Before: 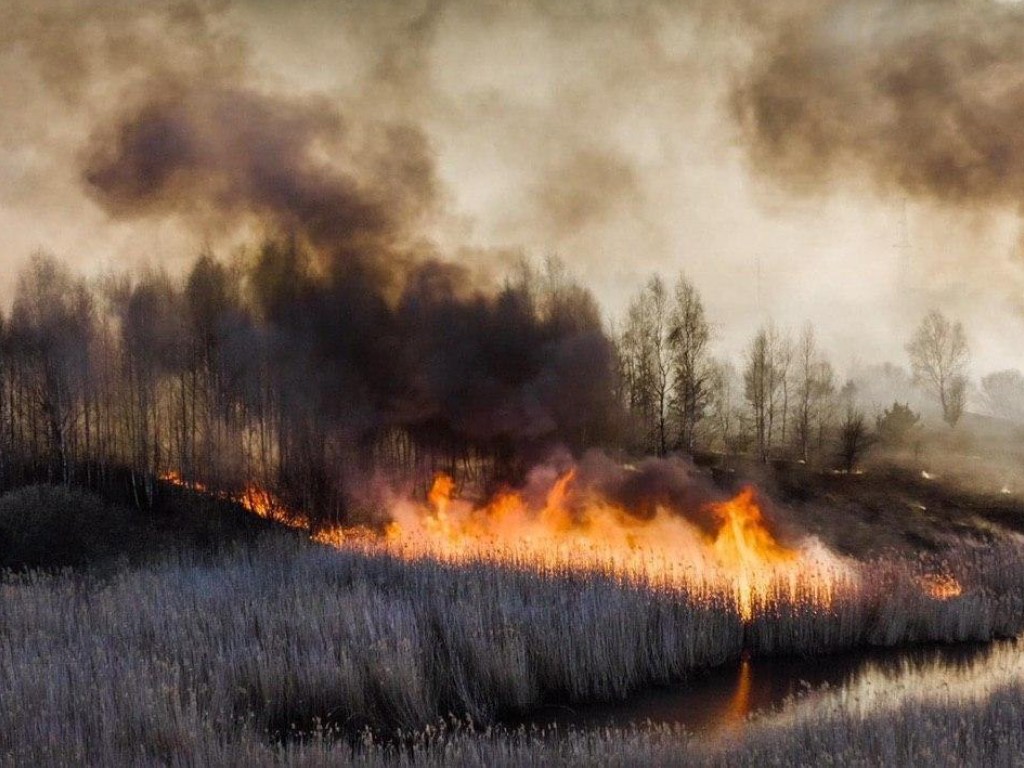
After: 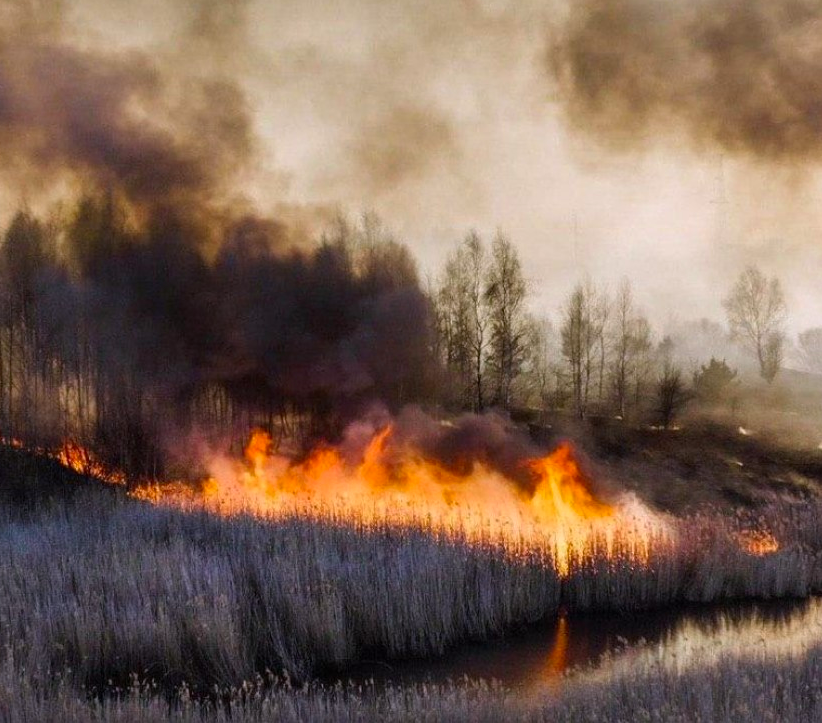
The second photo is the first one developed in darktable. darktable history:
crop and rotate: left 17.959%, top 5.771%, right 1.742%
white balance: red 0.976, blue 1.04
color correction: highlights a* 3.22, highlights b* 1.93, saturation 1.19
tone equalizer: on, module defaults
